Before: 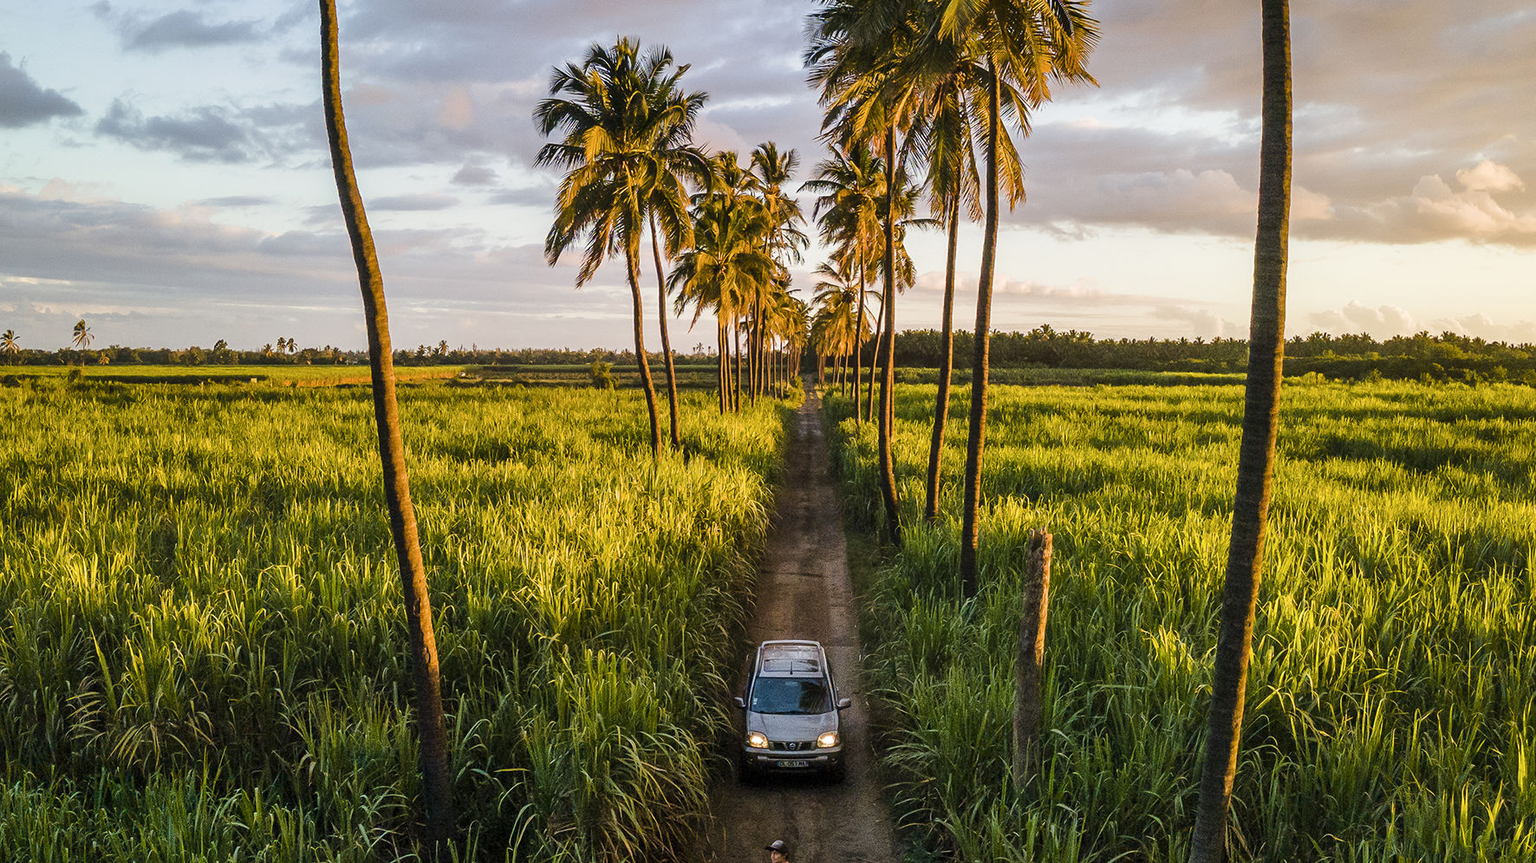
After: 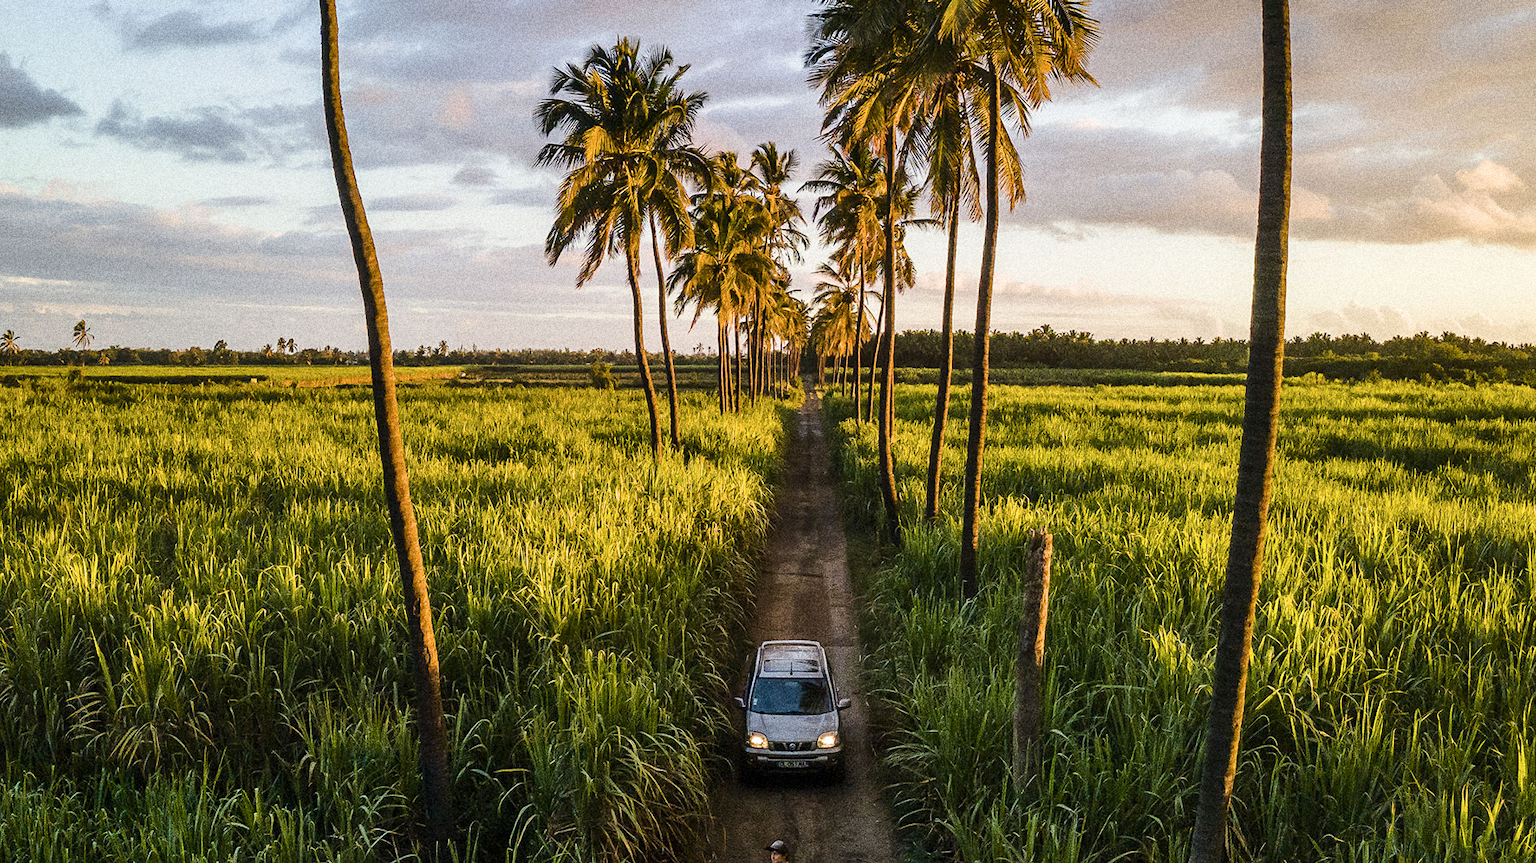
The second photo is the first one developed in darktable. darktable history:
contrast brightness saturation: contrast 0.14
grain: coarseness 14.49 ISO, strength 48.04%, mid-tones bias 35%
